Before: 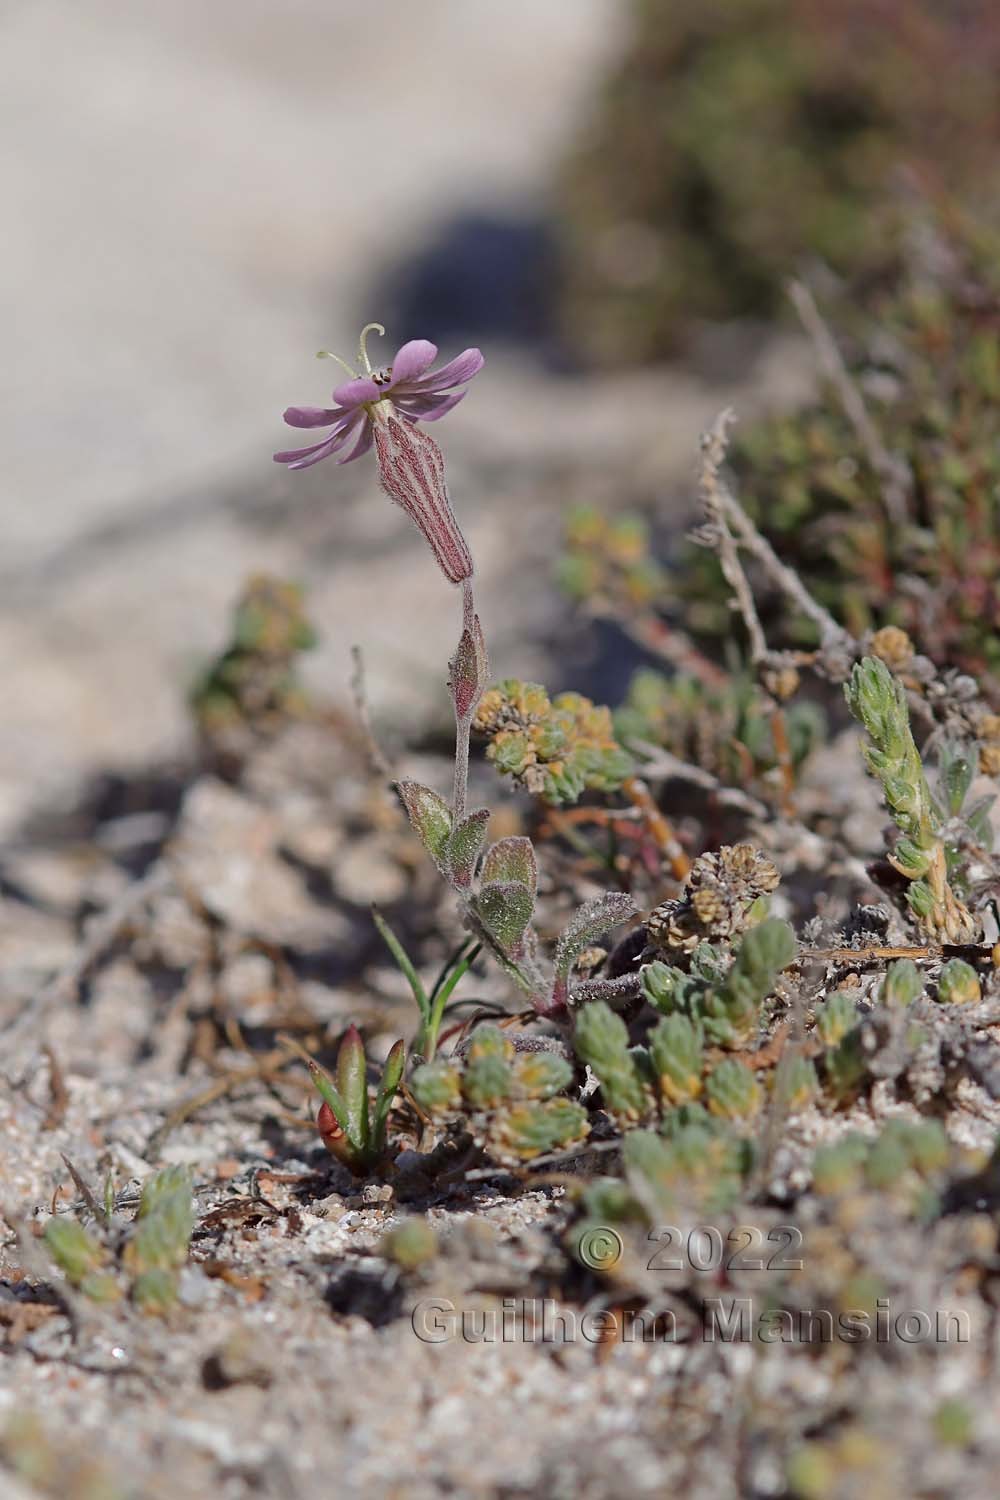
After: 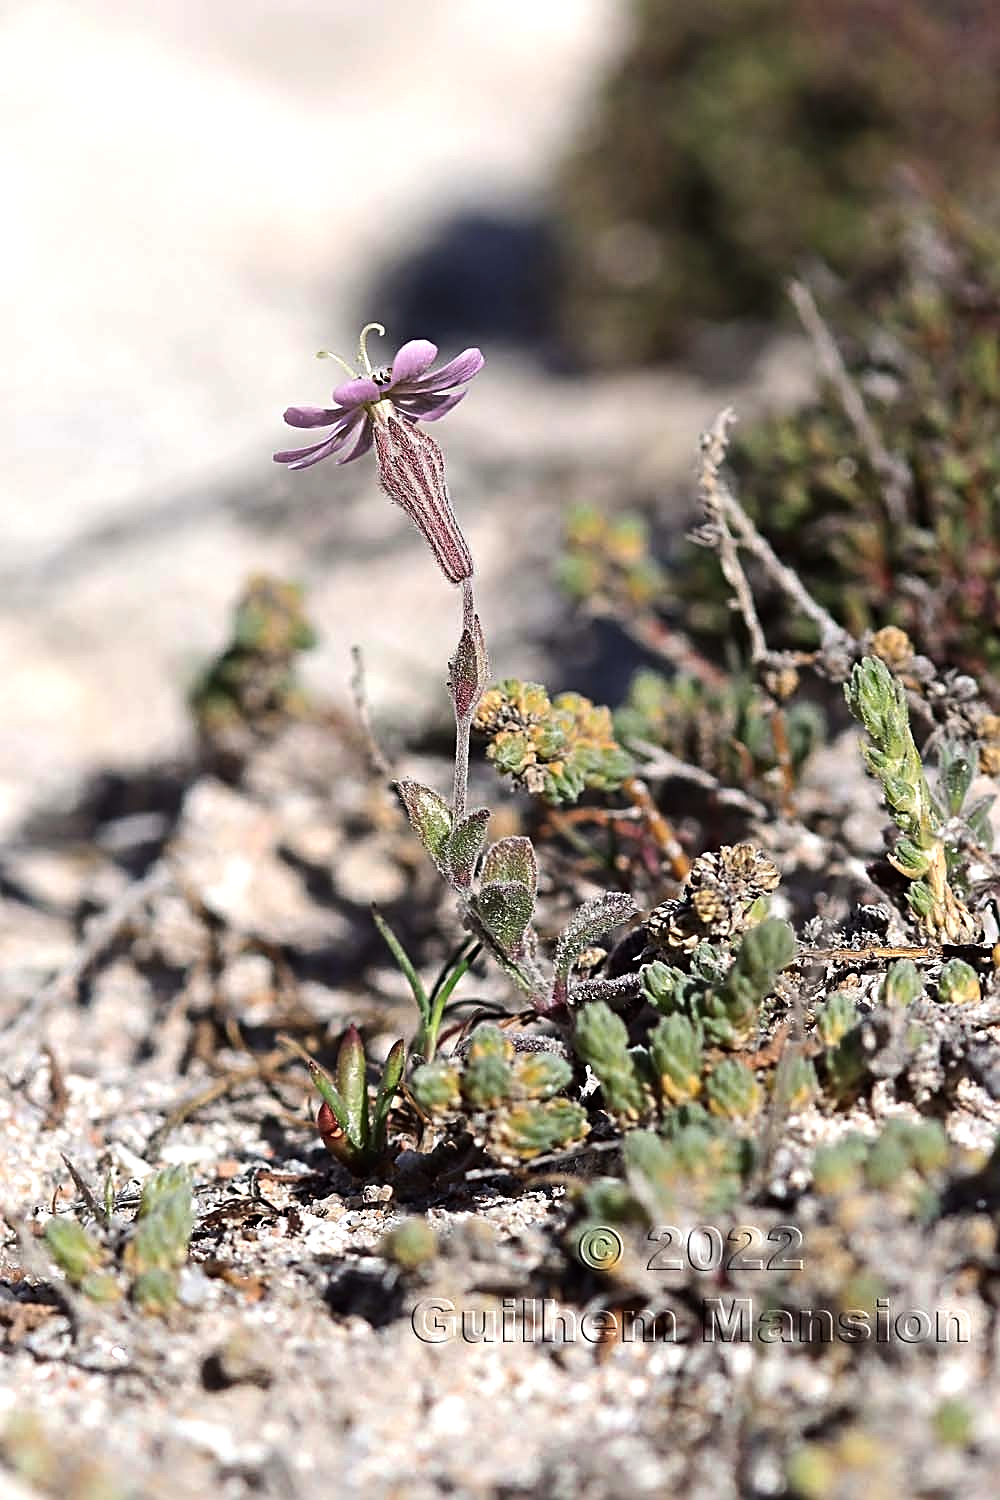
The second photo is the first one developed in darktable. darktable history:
sharpen: on, module defaults
tone equalizer: -8 EV -1.12 EV, -7 EV -1 EV, -6 EV -0.827 EV, -5 EV -0.554 EV, -3 EV 0.584 EV, -2 EV 0.888 EV, -1 EV 1 EV, +0 EV 1.06 EV, edges refinement/feathering 500, mask exposure compensation -1.57 EV, preserve details no
